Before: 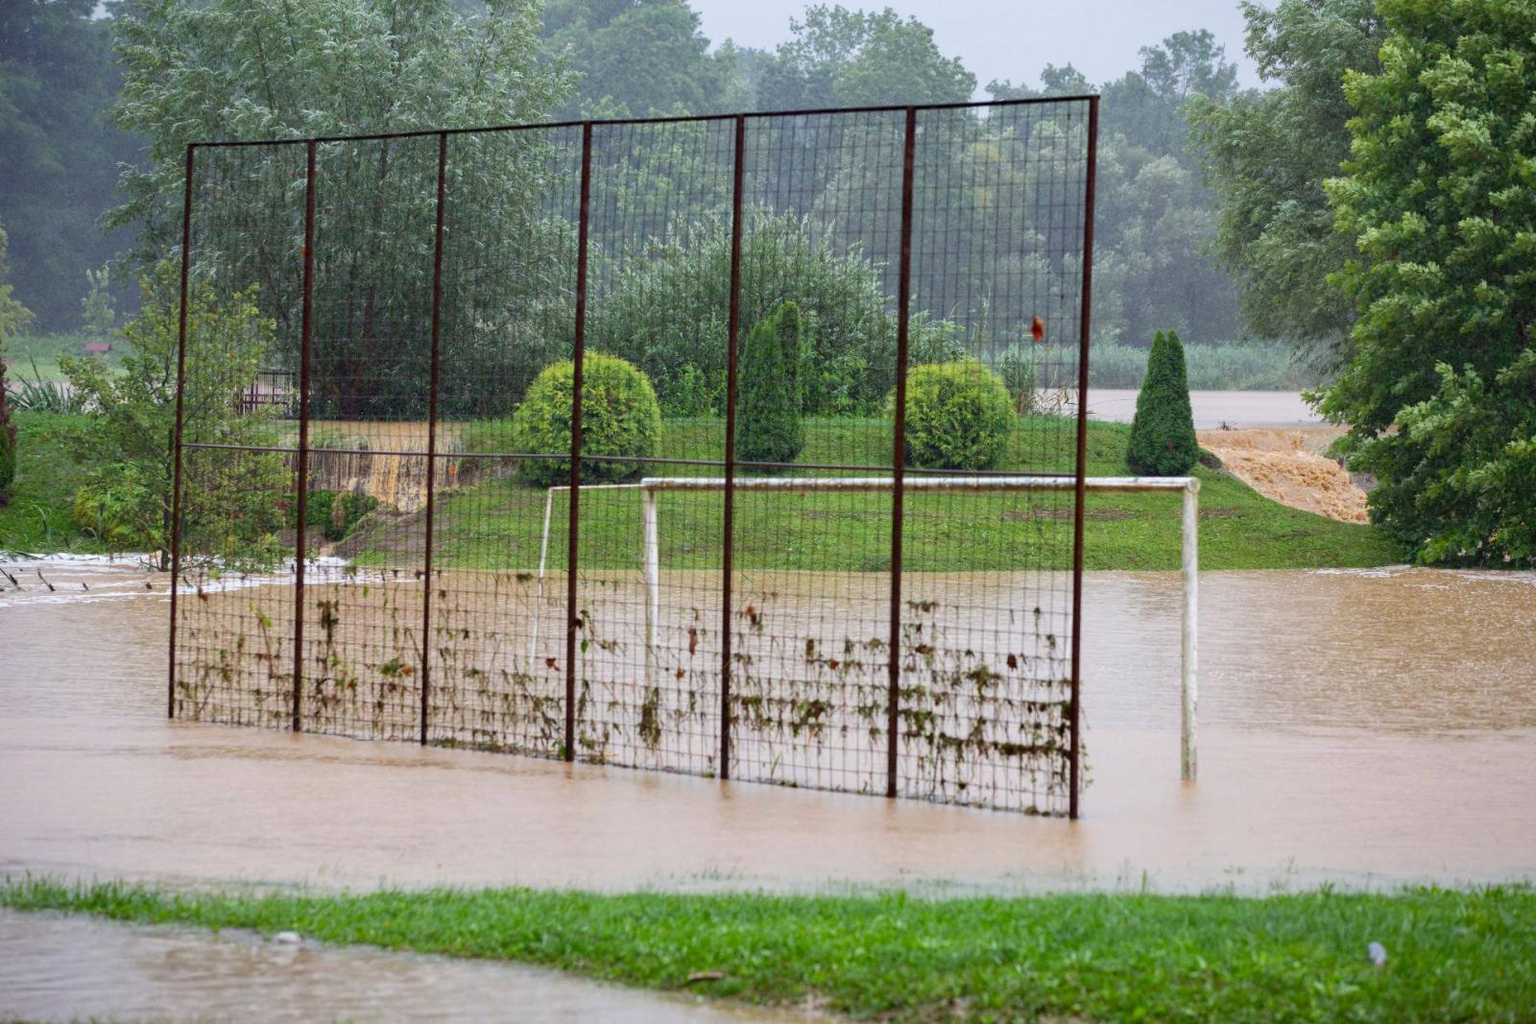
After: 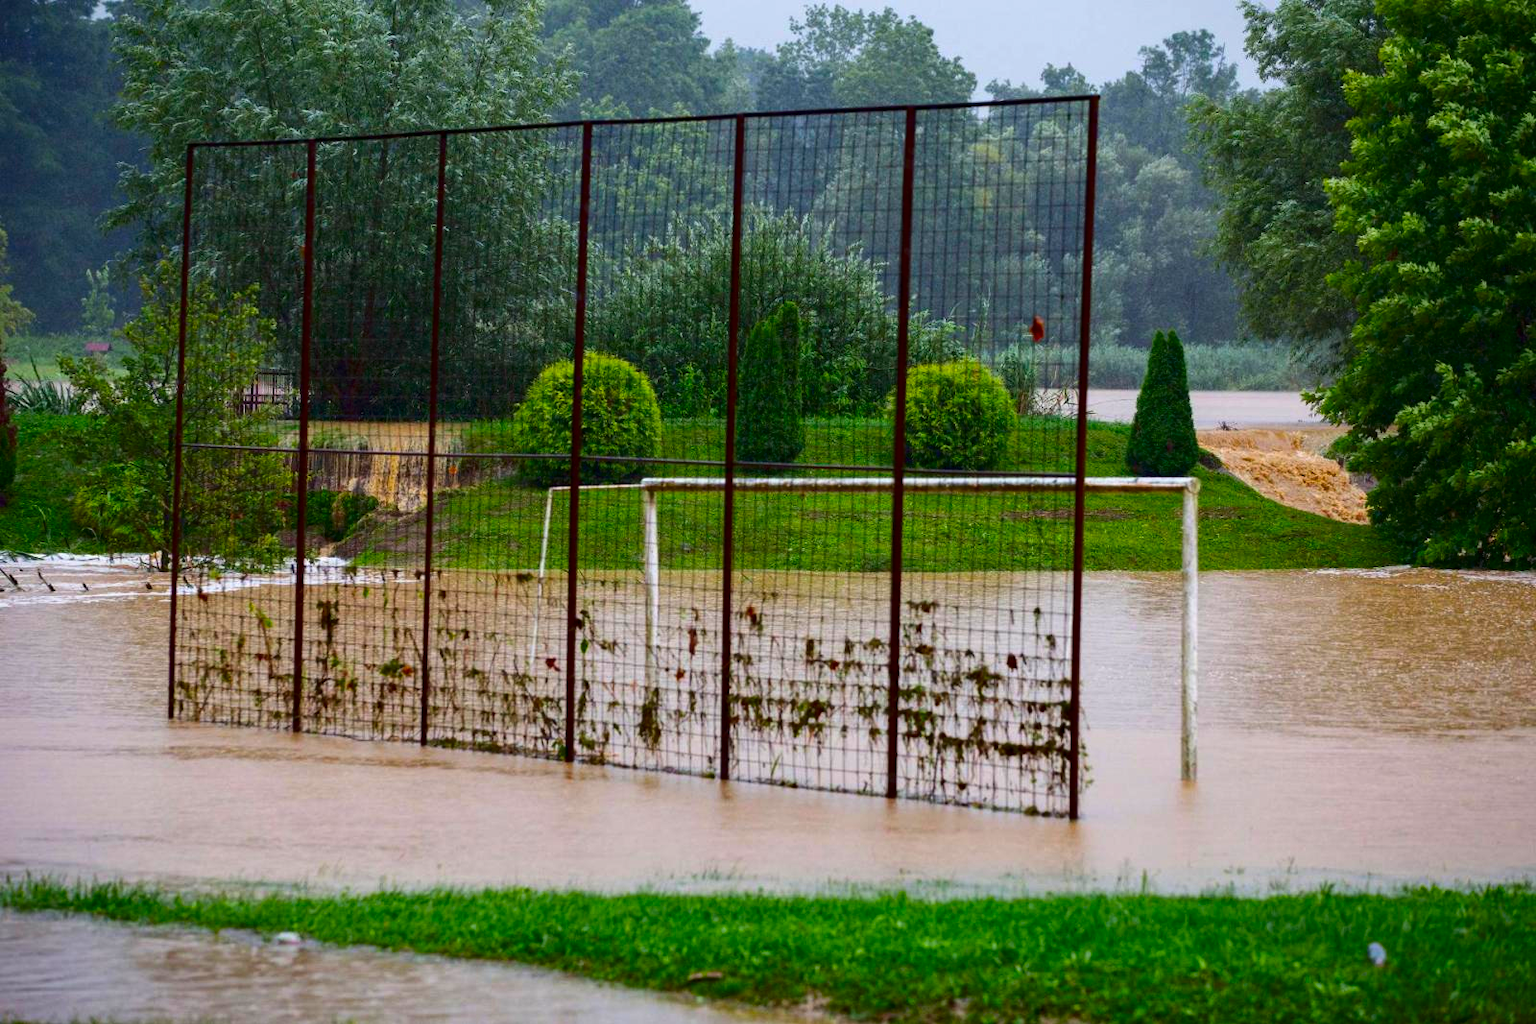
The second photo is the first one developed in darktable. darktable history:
color balance rgb: perceptual saturation grading › global saturation 25.724%, global vibrance 20%
contrast brightness saturation: contrast 0.129, brightness -0.226, saturation 0.142
